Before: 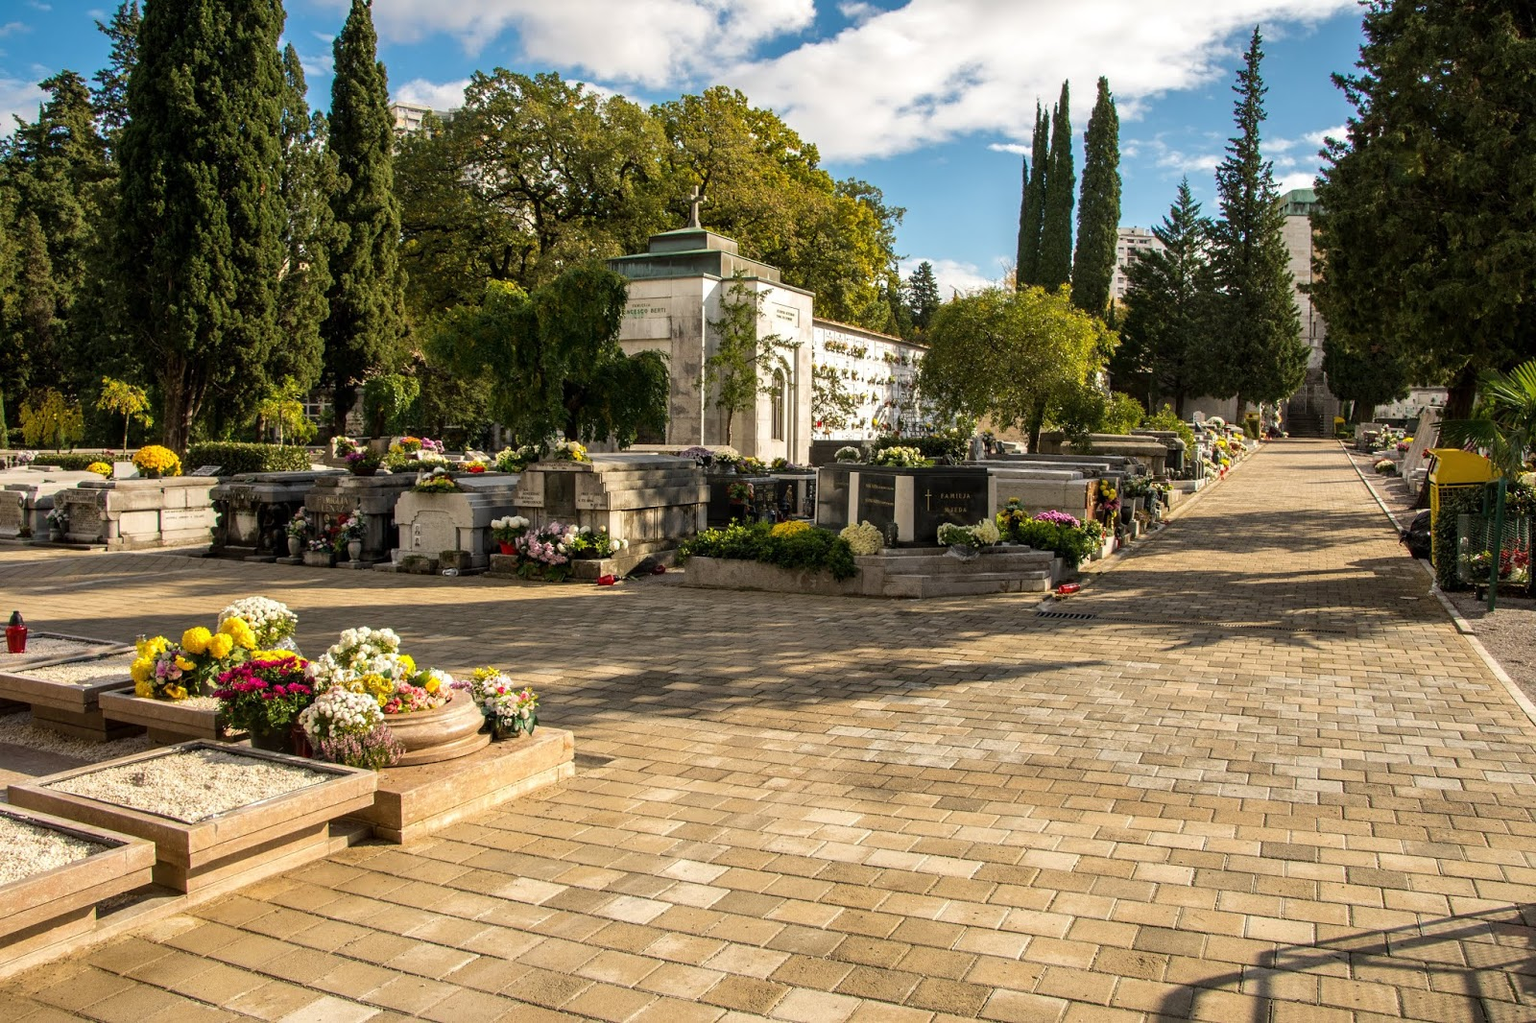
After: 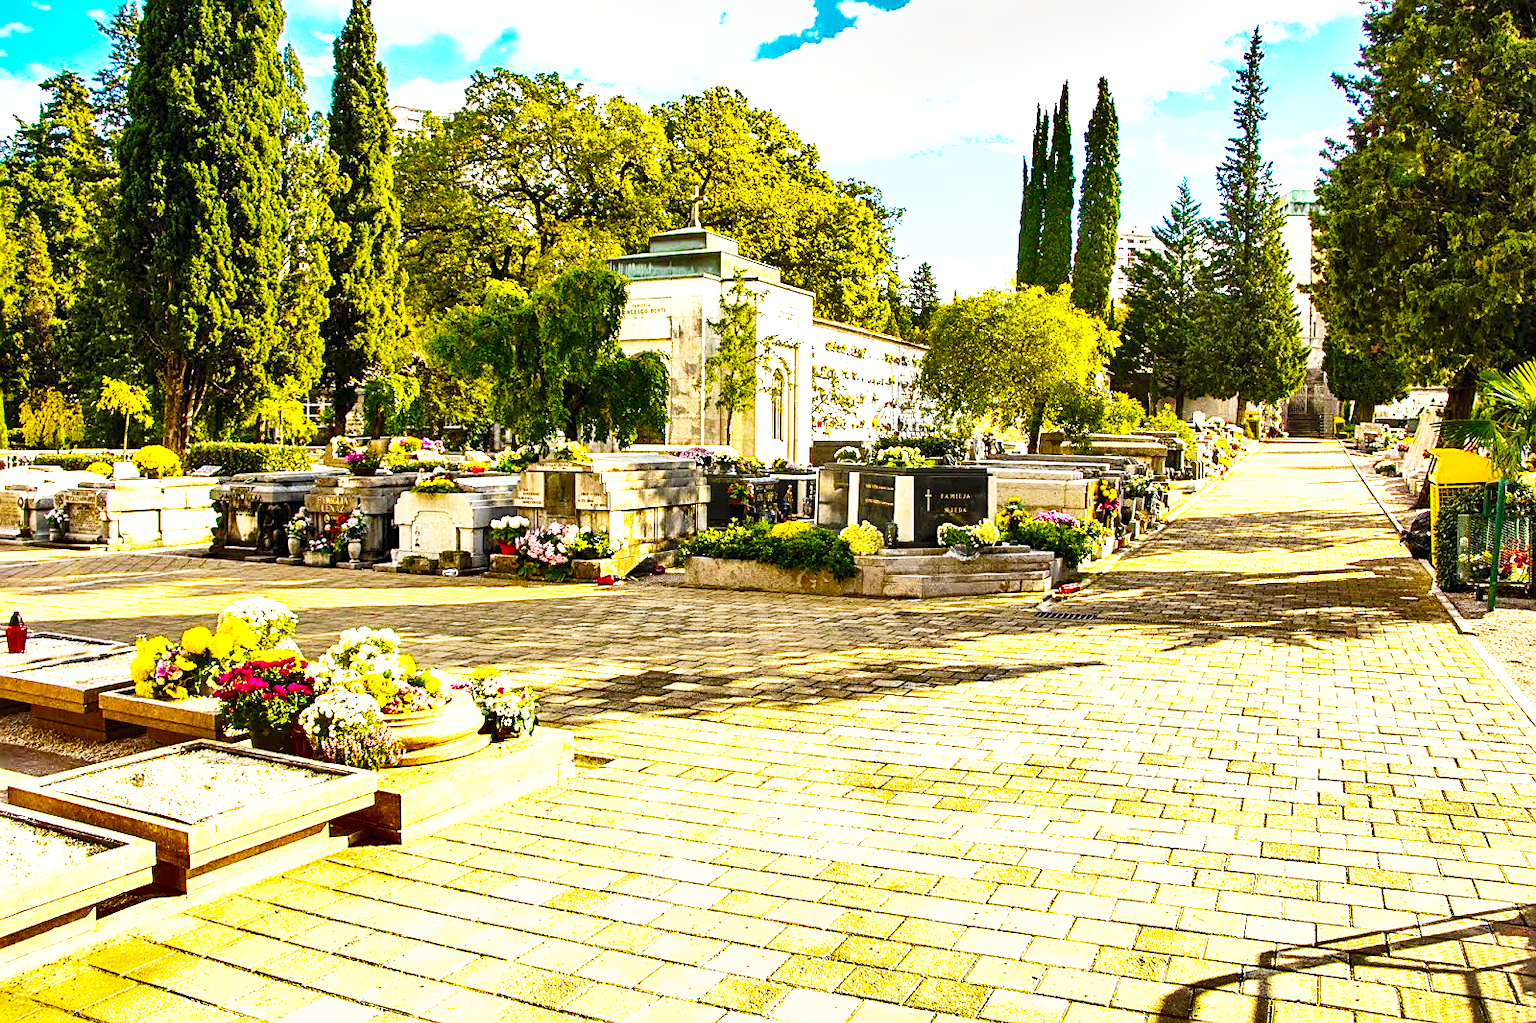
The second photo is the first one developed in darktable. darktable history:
color balance rgb: power › hue 73.14°, linear chroma grading › global chroma 25.464%, perceptual saturation grading › global saturation 40.285%, perceptual brilliance grading › global brilliance 18.037%
base curve: curves: ch0 [(0, 0) (0.028, 0.03) (0.121, 0.232) (0.46, 0.748) (0.859, 0.968) (1, 1)], preserve colors none
shadows and highlights: shadows 59.3, highlights -60.16, soften with gaussian
tone equalizer: edges refinement/feathering 500, mask exposure compensation -1.57 EV, preserve details no
exposure: black level correction 0, exposure 1.105 EV, compensate highlight preservation false
sharpen: on, module defaults
